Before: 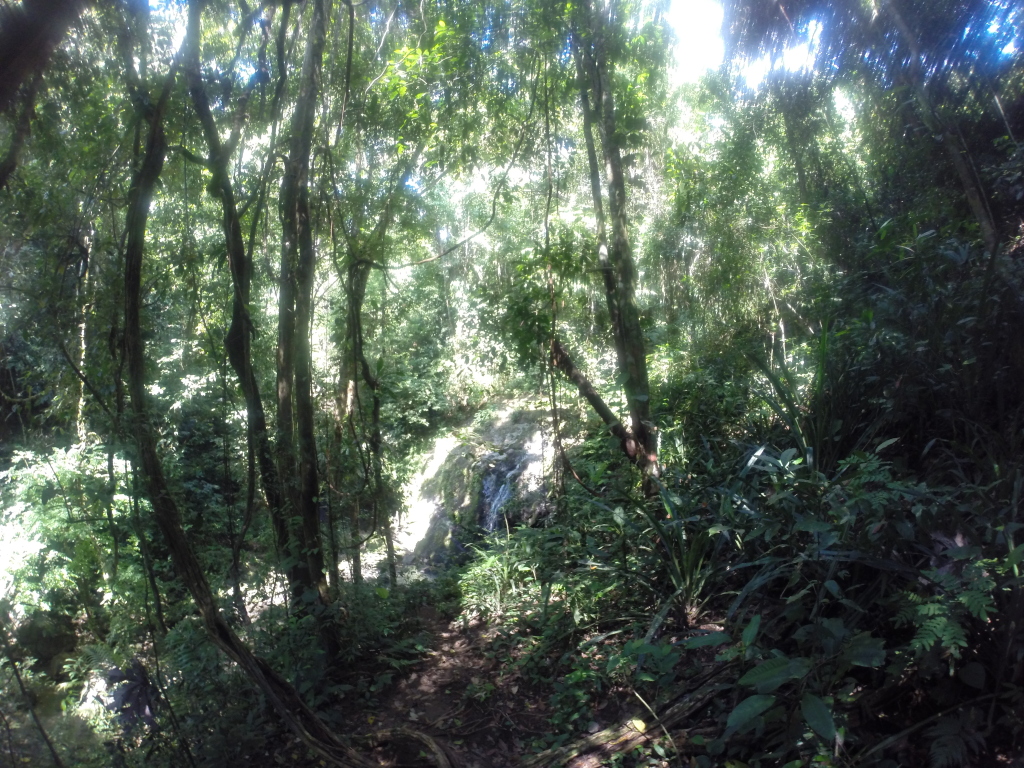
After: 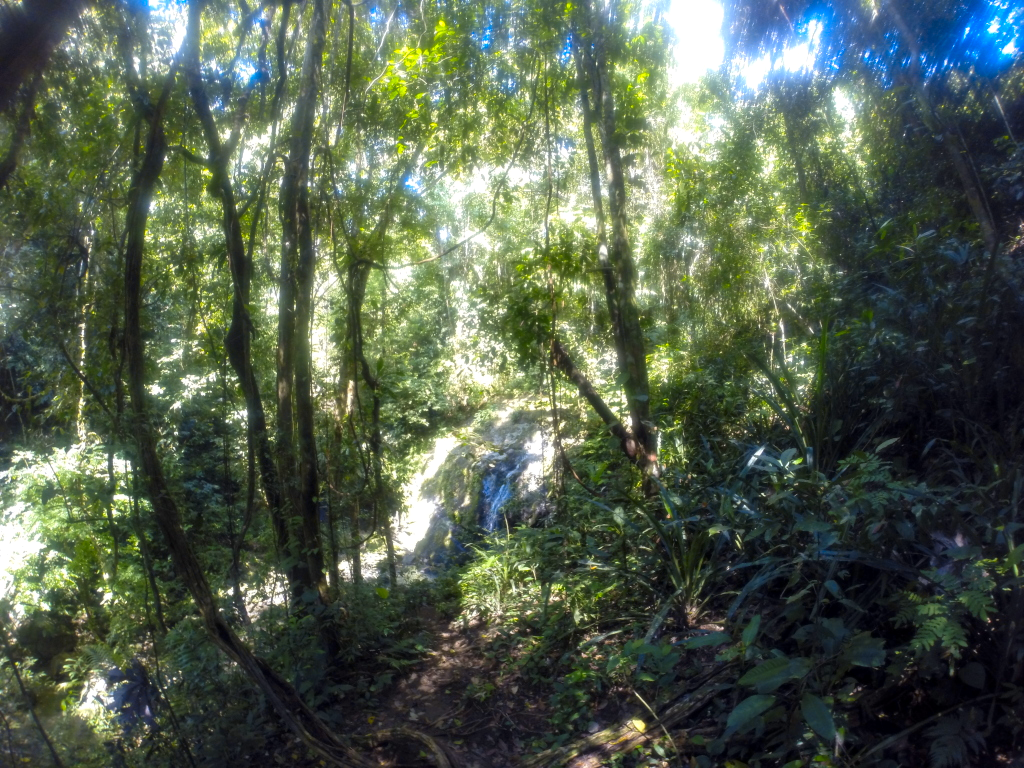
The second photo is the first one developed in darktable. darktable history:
color contrast: green-magenta contrast 1.12, blue-yellow contrast 1.95, unbound 0
local contrast: highlights 100%, shadows 100%, detail 120%, midtone range 0.2
soften: size 10%, saturation 50%, brightness 0.2 EV, mix 10%
